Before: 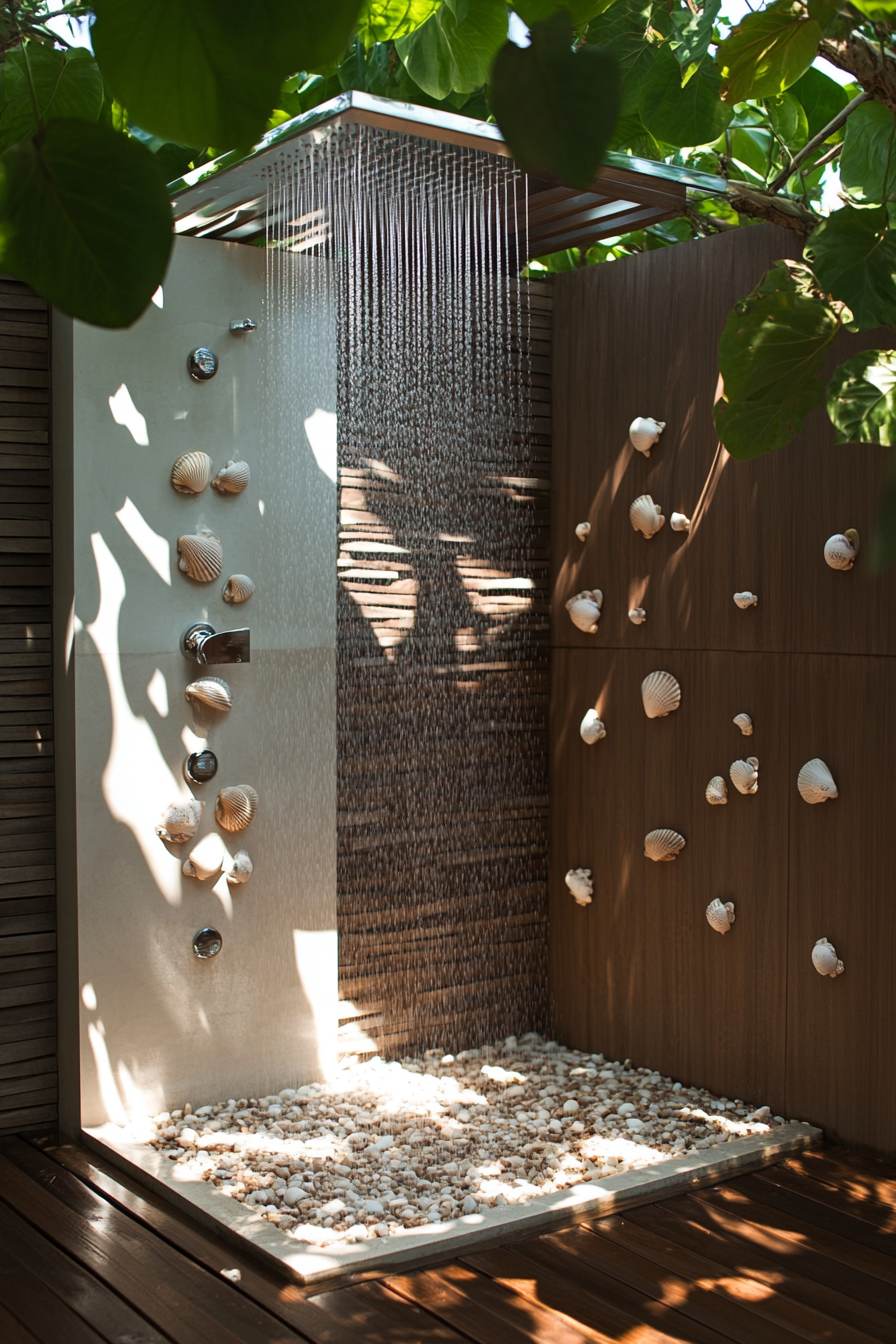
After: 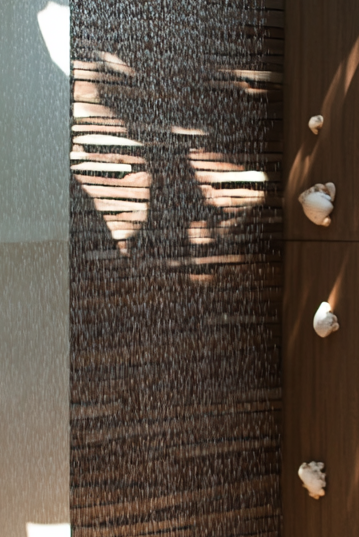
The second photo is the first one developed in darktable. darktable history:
crop: left 29.857%, top 30.329%, right 30.06%, bottom 29.647%
